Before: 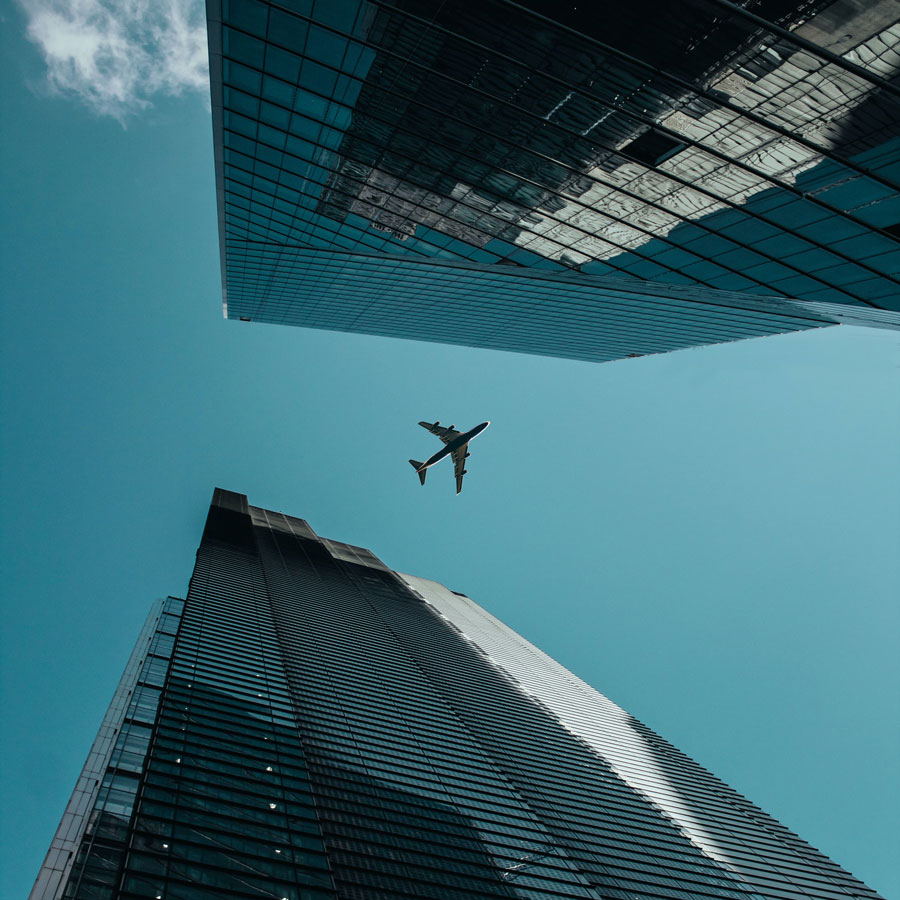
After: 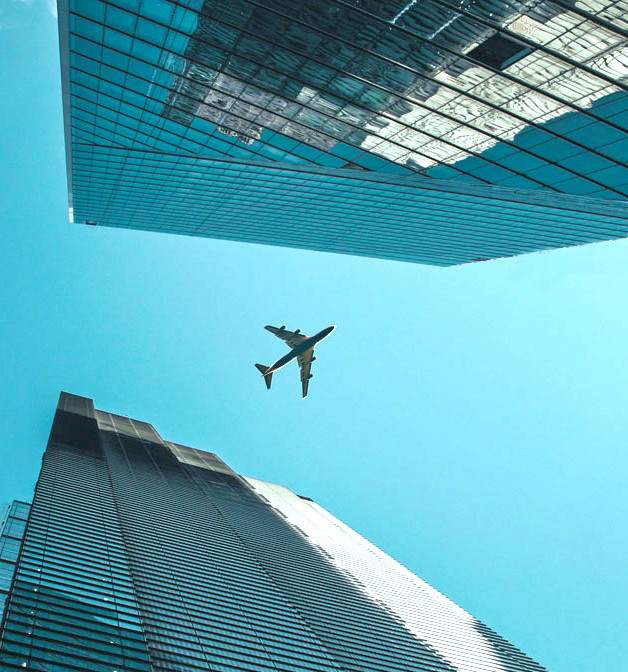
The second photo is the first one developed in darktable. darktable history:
crop and rotate: left 17.153%, top 10.775%, right 13.011%, bottom 14.497%
exposure: black level correction -0.002, exposure 1.112 EV, compensate exposure bias true, compensate highlight preservation false
velvia: on, module defaults
tone equalizer: -7 EV 0.146 EV, -6 EV 0.591 EV, -5 EV 1.15 EV, -4 EV 1.36 EV, -3 EV 1.17 EV, -2 EV 0.6 EV, -1 EV 0.15 EV
